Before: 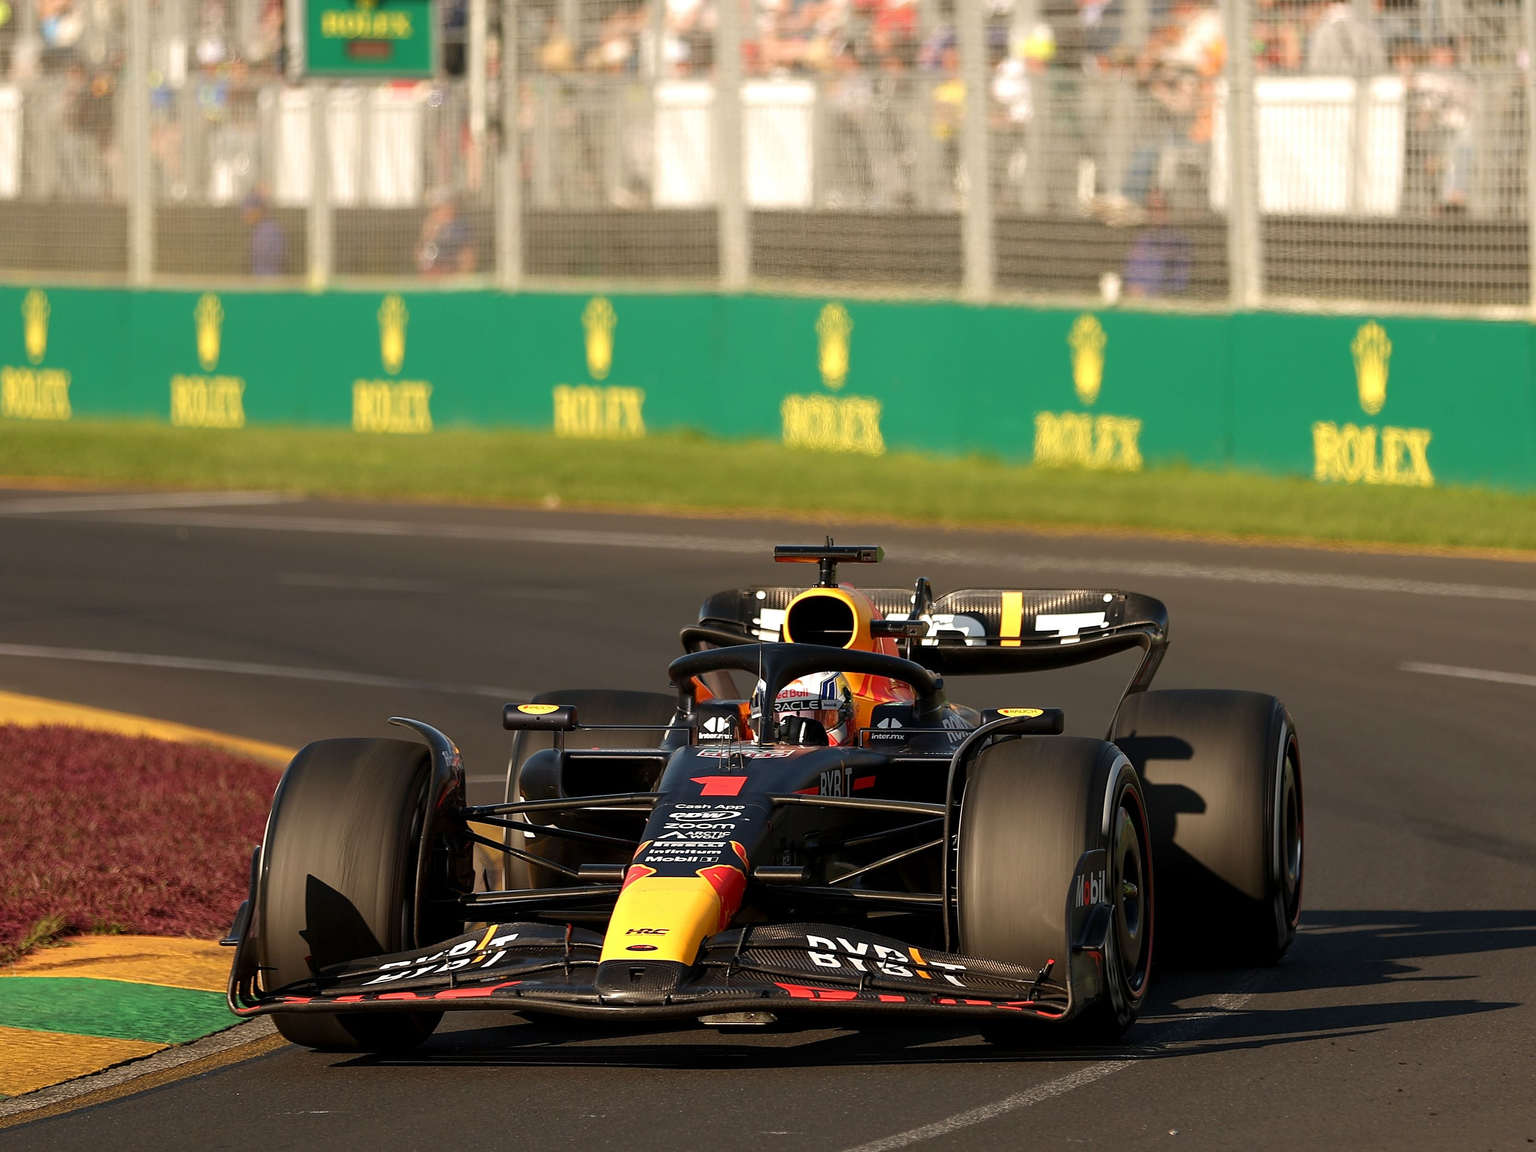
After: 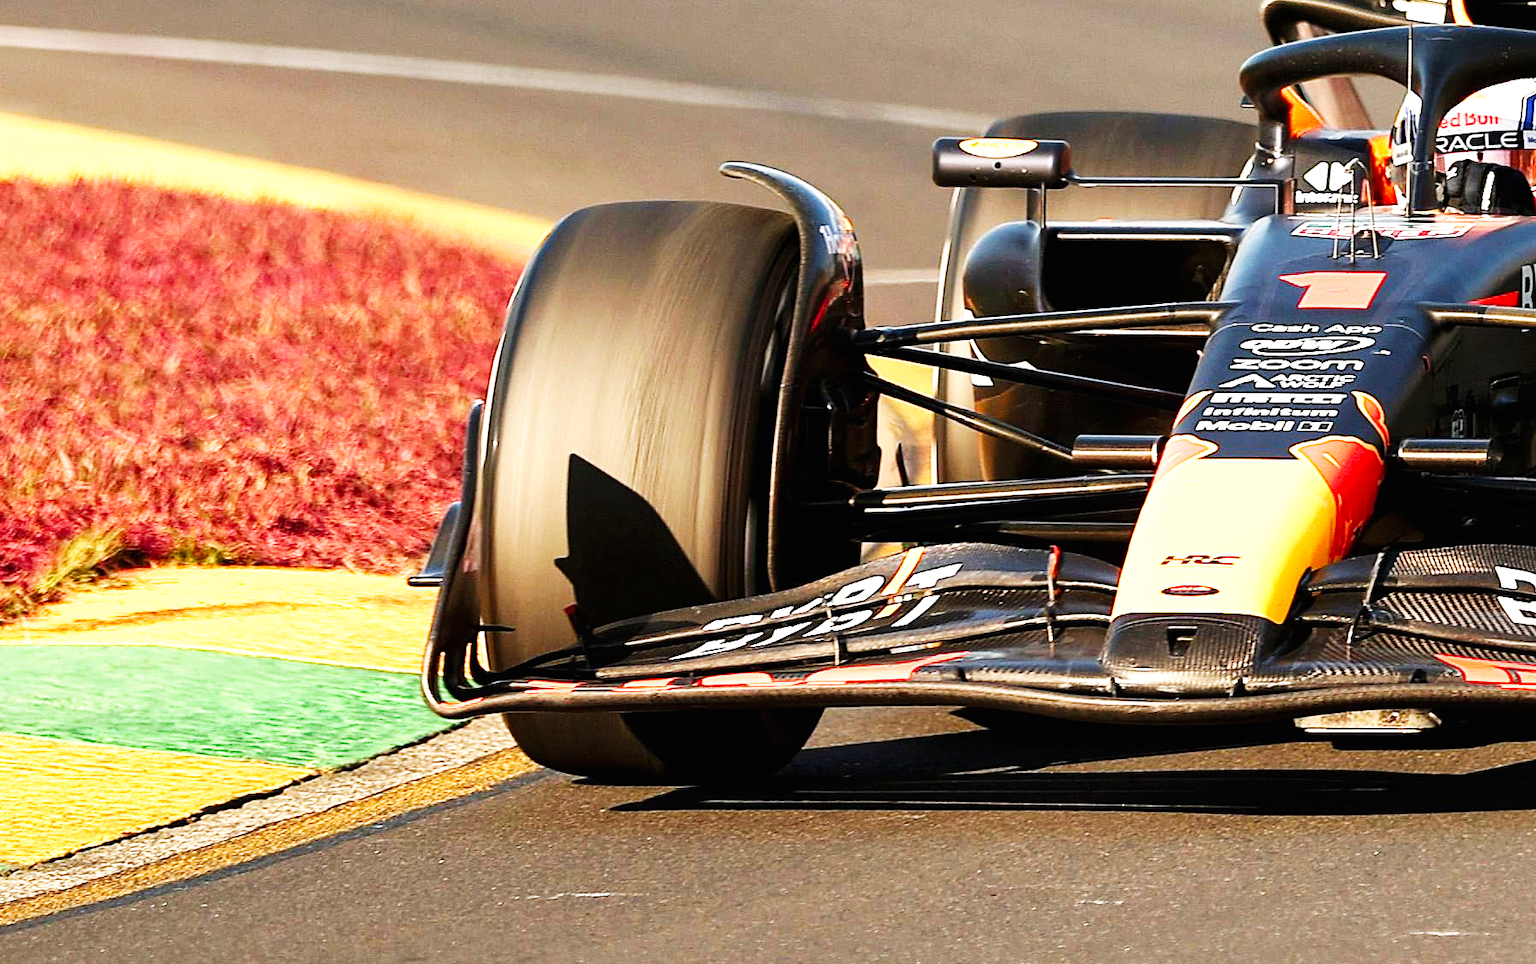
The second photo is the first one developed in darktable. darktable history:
base curve: curves: ch0 [(0, 0) (0.007, 0.004) (0.027, 0.03) (0.046, 0.07) (0.207, 0.54) (0.442, 0.872) (0.673, 0.972) (1, 1)], preserve colors none
exposure: black level correction 0, exposure 1.195 EV, compensate highlight preservation false
crop and rotate: top 54.712%, right 46.07%, bottom 0.097%
shadows and highlights: shadows 32.04, highlights -32.39, soften with gaussian
